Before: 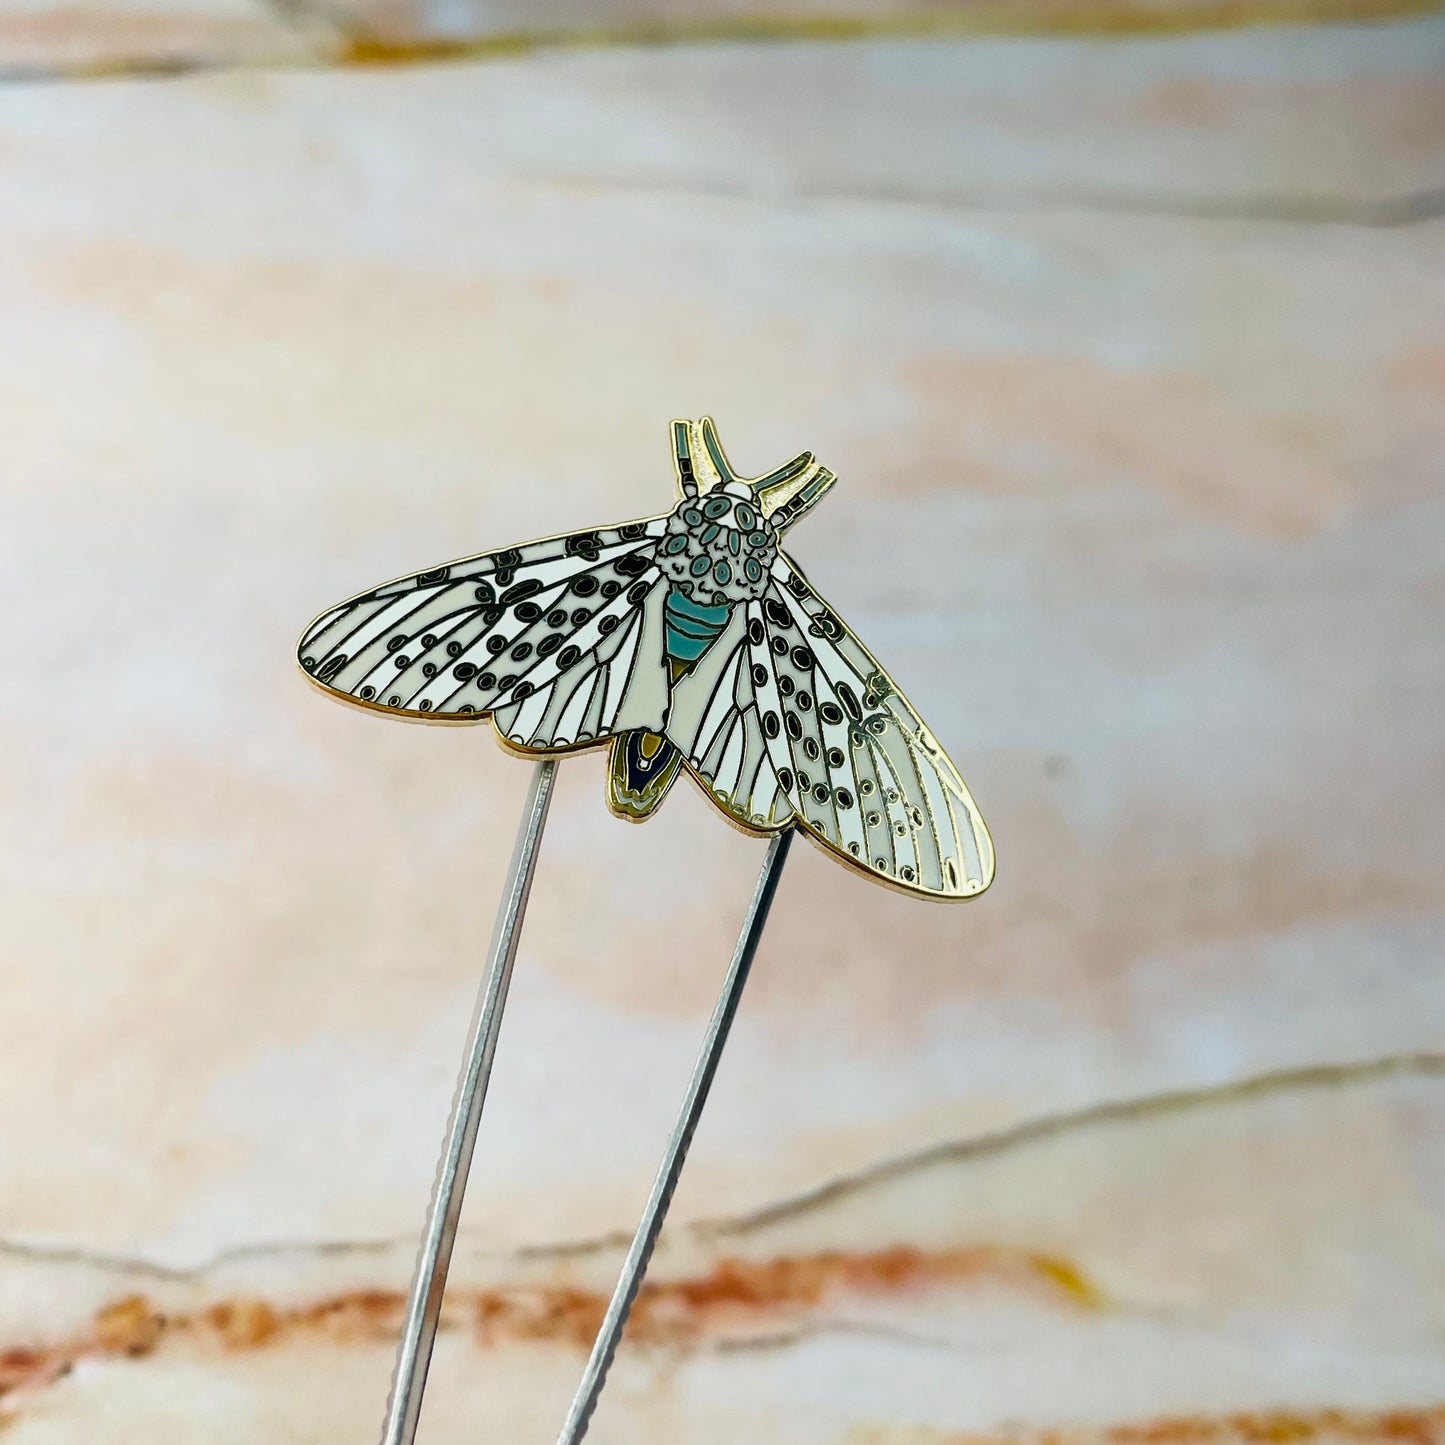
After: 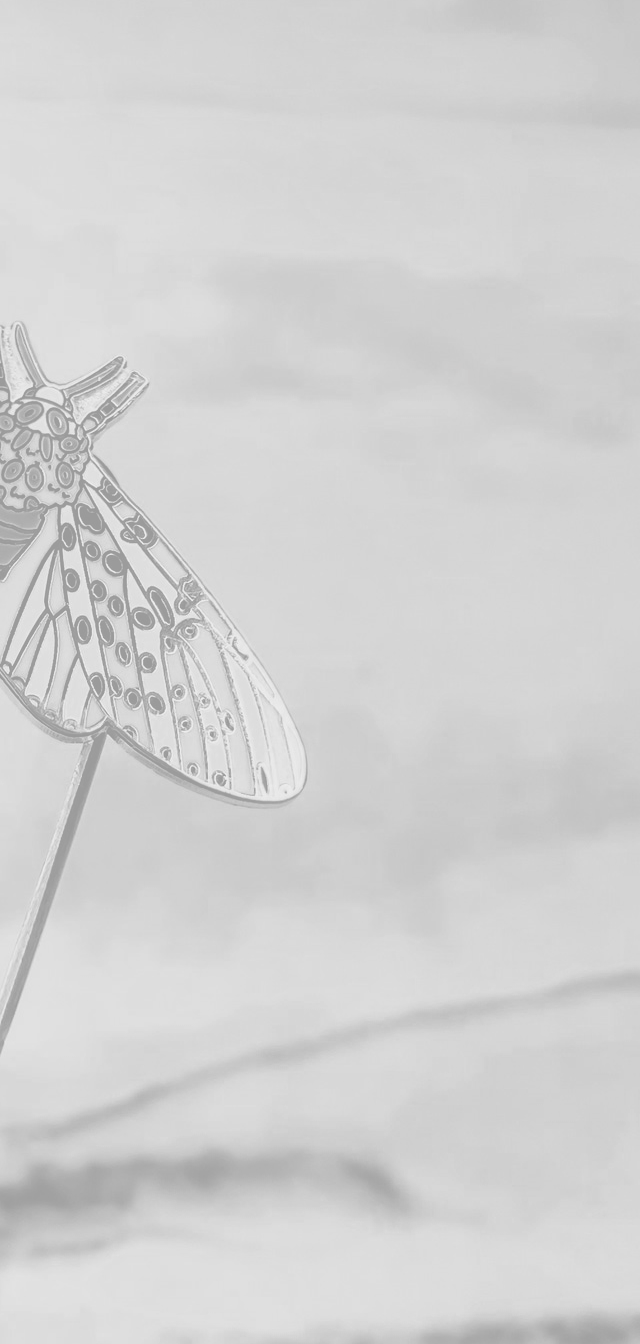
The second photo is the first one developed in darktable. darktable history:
exposure: black level correction -0.041, exposure 0.064 EV, compensate highlight preservation false
color zones: curves: ch0 [(0.002, 0.429) (0.121, 0.212) (0.198, 0.113) (0.276, 0.344) (0.331, 0.541) (0.41, 0.56) (0.482, 0.289) (0.619, 0.227) (0.721, 0.18) (0.821, 0.435) (0.928, 0.555) (1, 0.587)]; ch1 [(0, 0) (0.143, 0) (0.286, 0) (0.429, 0) (0.571, 0) (0.714, 0) (0.857, 0)]
contrast brightness saturation: contrast -0.32, brightness 0.75, saturation -0.78
crop: left 47.628%, top 6.643%, right 7.874%
